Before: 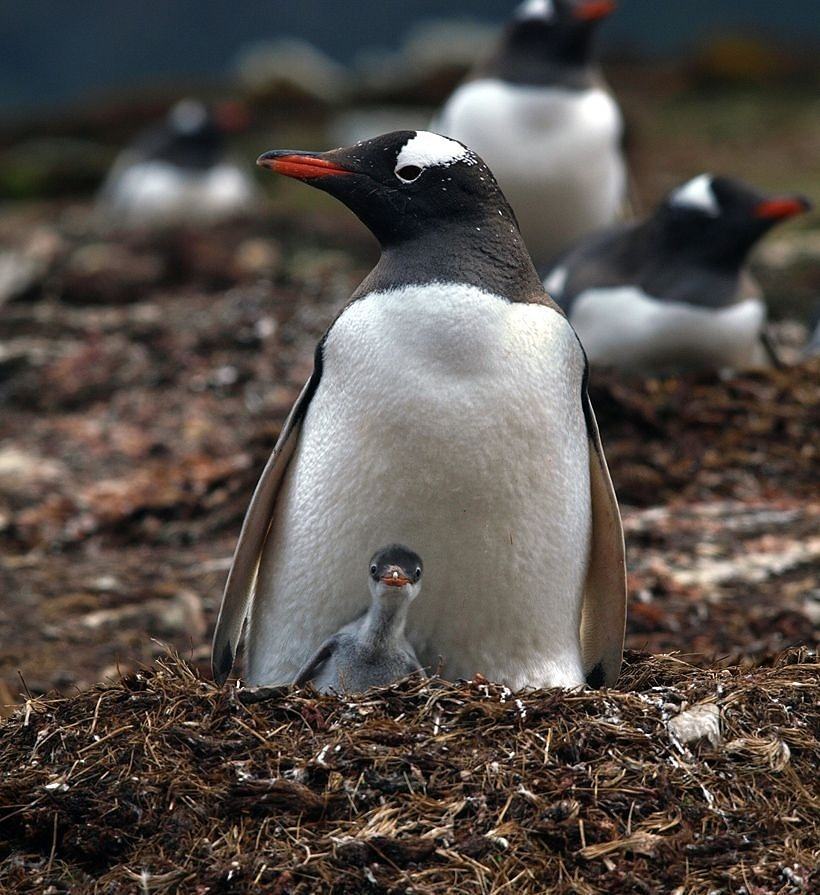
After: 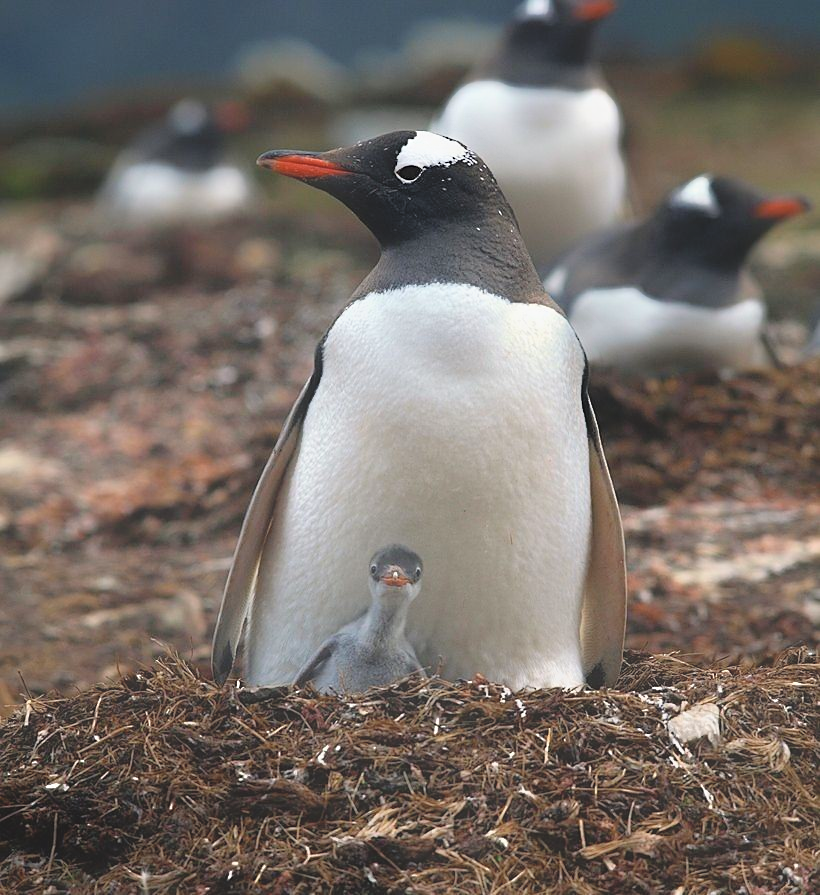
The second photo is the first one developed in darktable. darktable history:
contrast brightness saturation: contrast 0.1, brightness 0.3, saturation 0.14
sharpen: amount 0.2
contrast equalizer: octaves 7, y [[0.6 ×6], [0.55 ×6], [0 ×6], [0 ×6], [0 ×6]], mix -1
